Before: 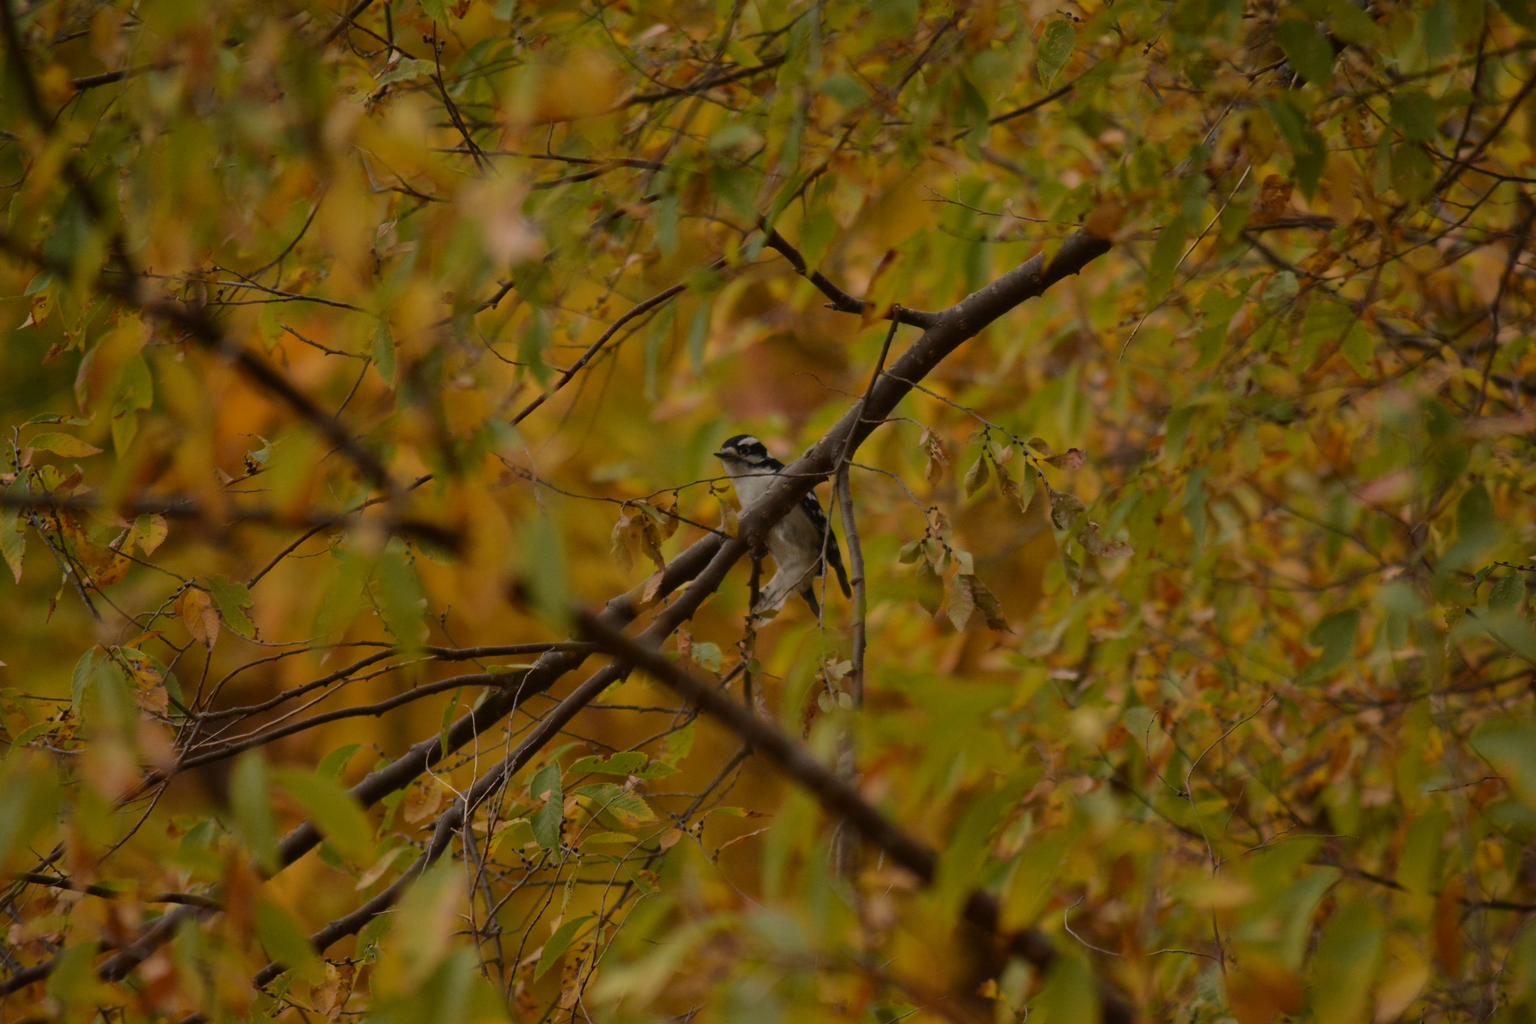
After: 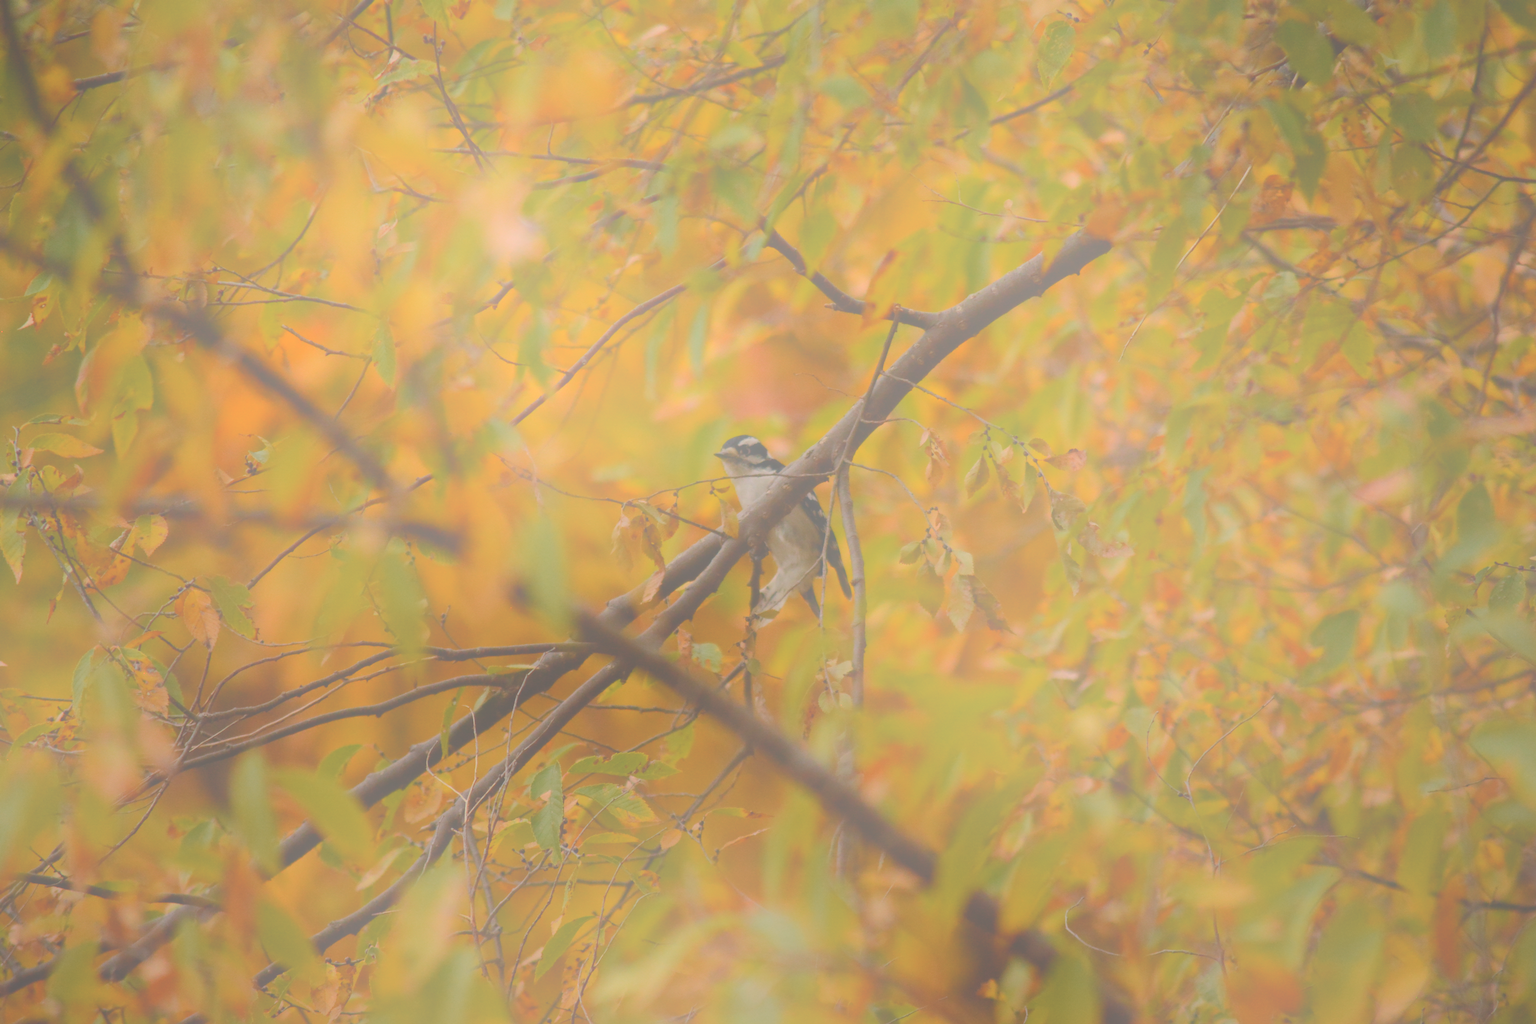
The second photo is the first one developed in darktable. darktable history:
bloom: size 70%, threshold 25%, strength 70%
white balance: red 1.004, blue 1.024
graduated density: rotation -180°, offset 24.95
